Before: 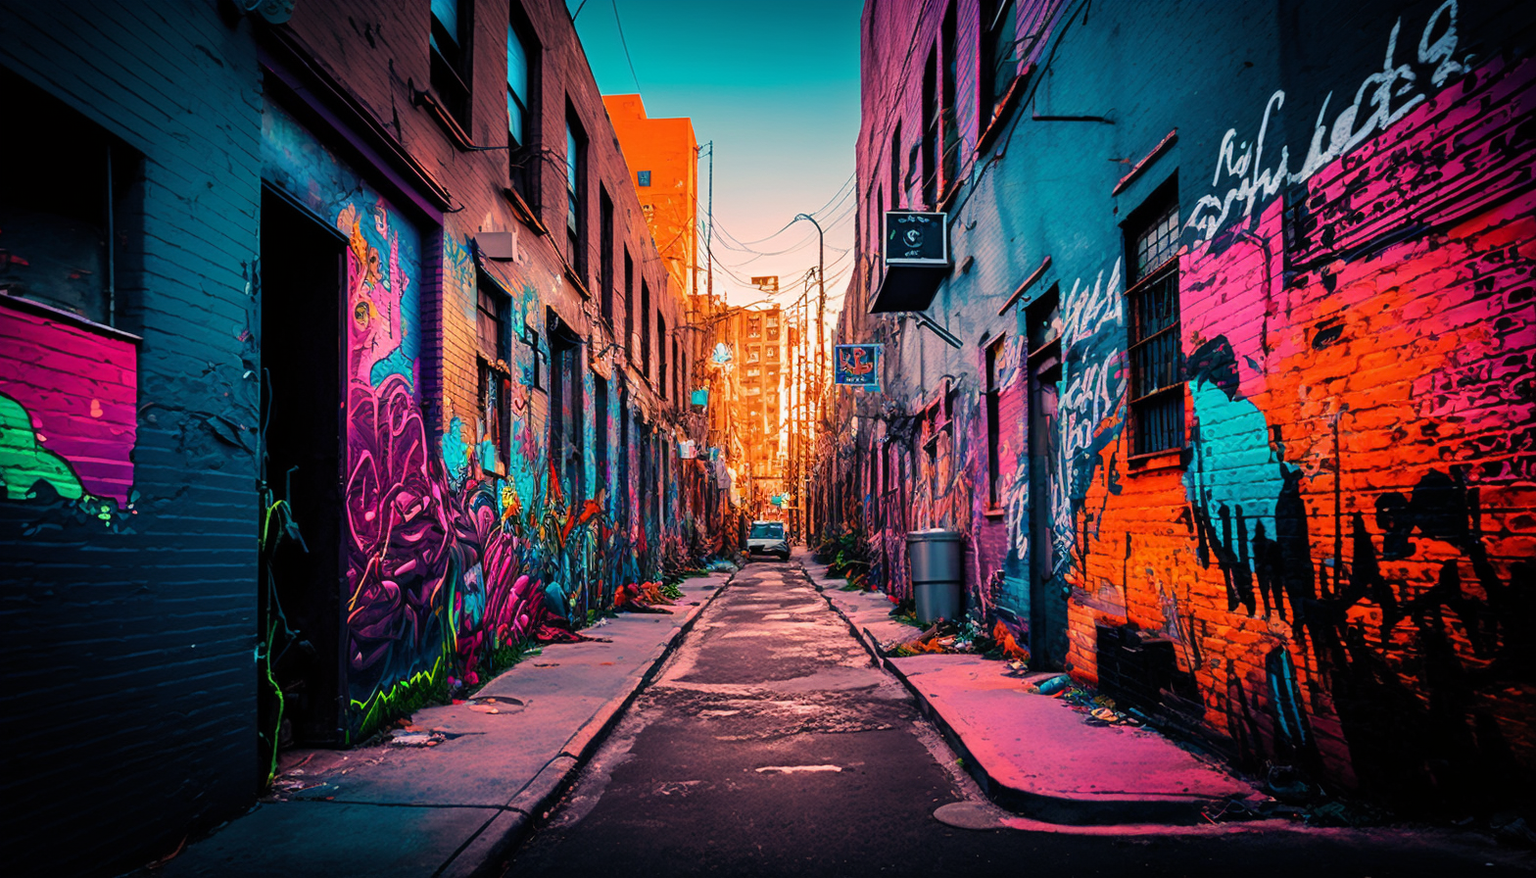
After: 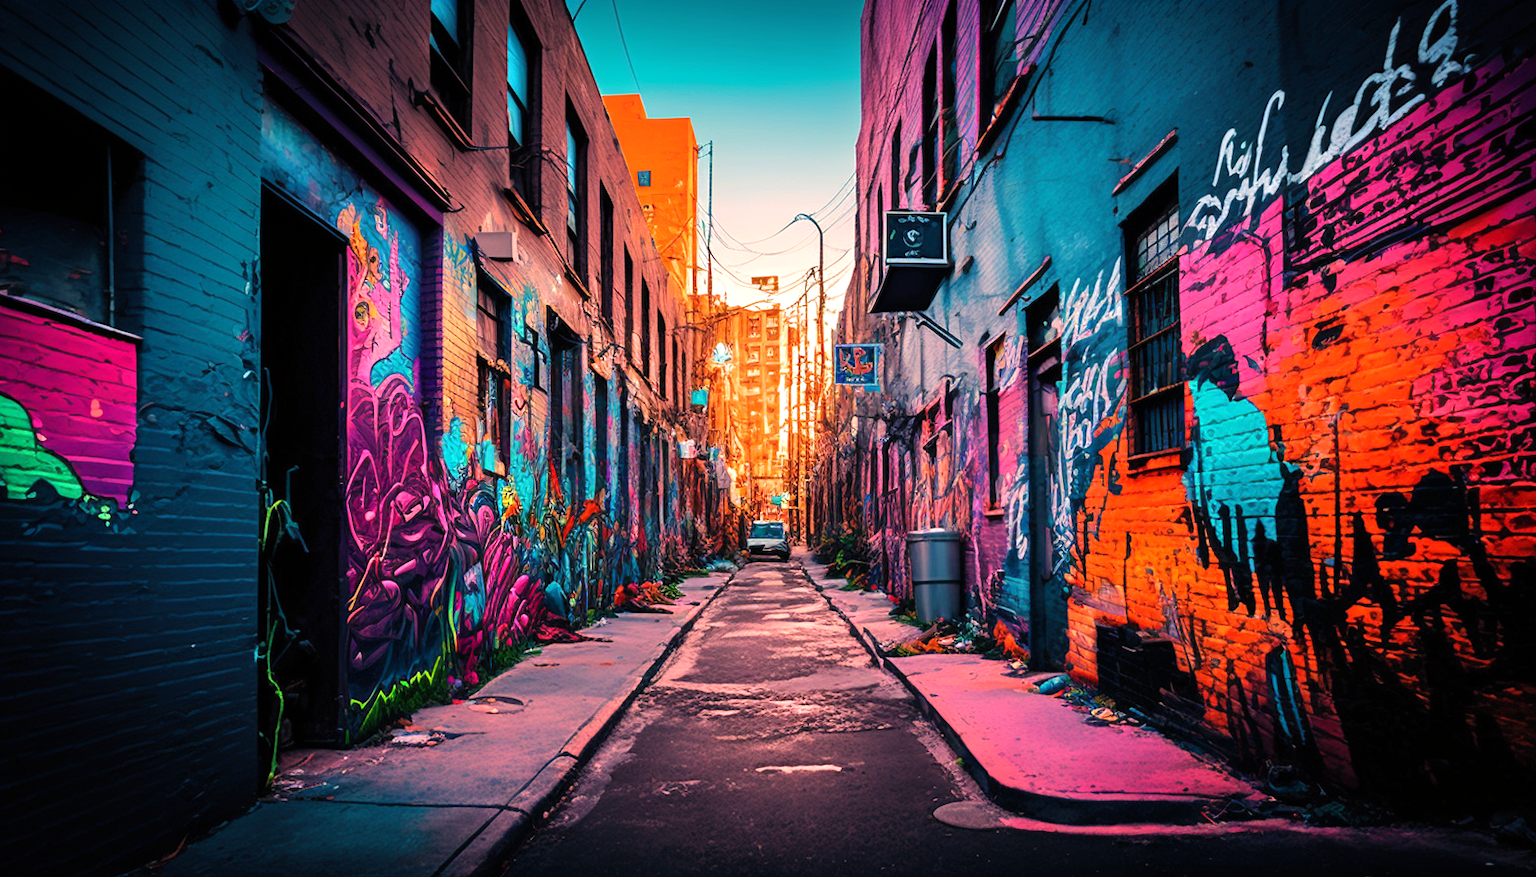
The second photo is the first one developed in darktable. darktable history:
exposure: exposure 0.375 EV, compensate exposure bias true, compensate highlight preservation false
